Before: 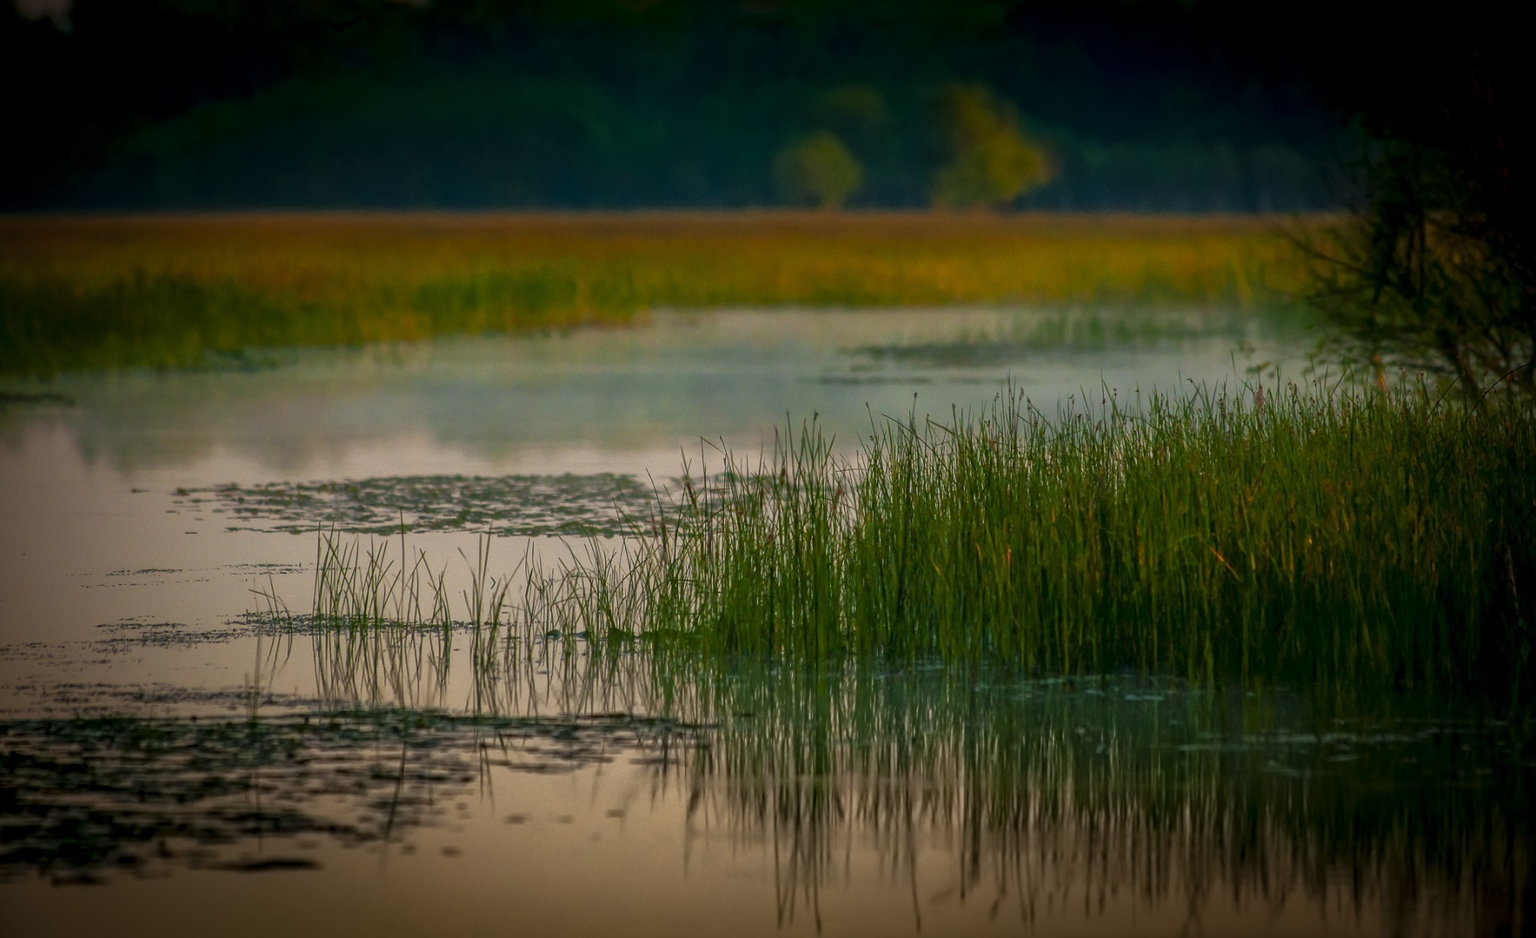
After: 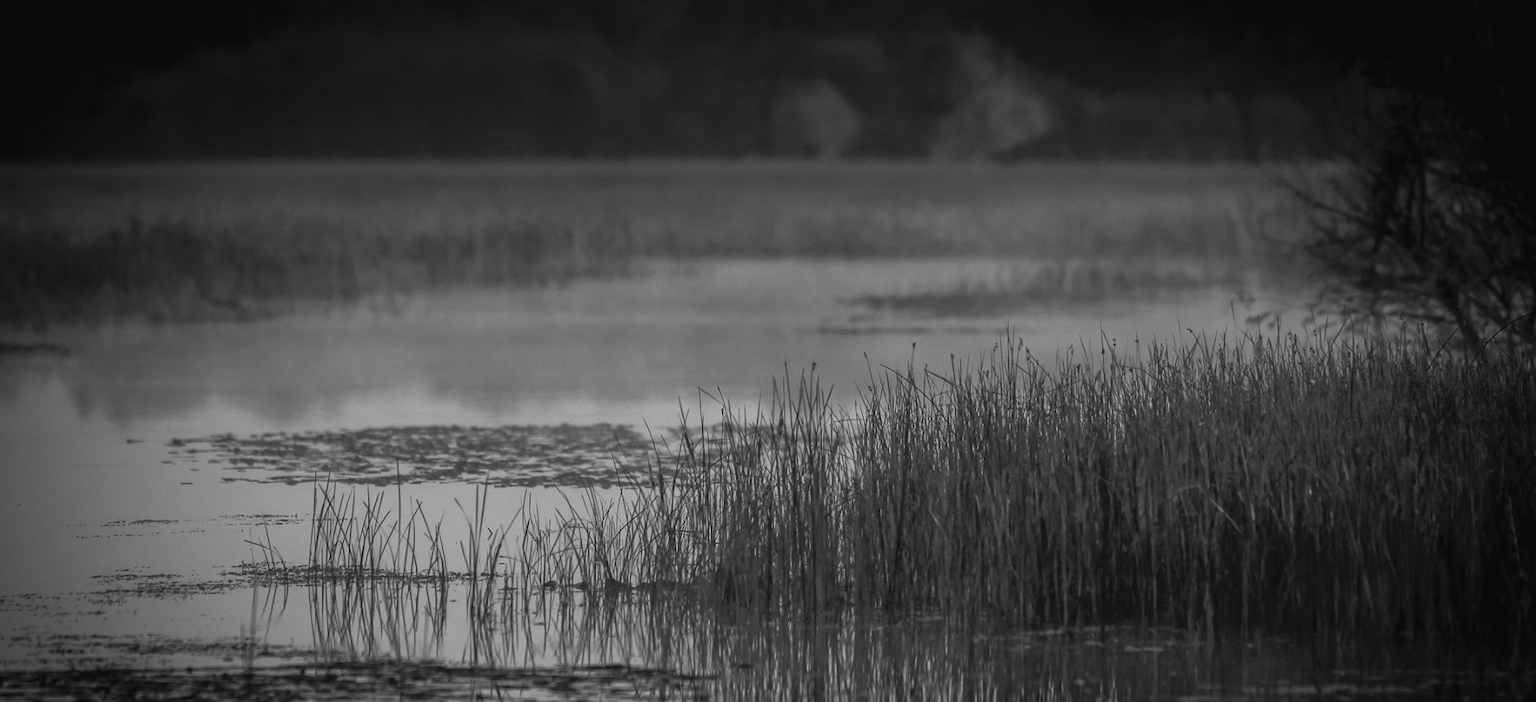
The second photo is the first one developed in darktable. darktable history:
crop: left 0.387%, top 5.469%, bottom 19.809%
monochrome: on, module defaults
contrast brightness saturation: contrast -0.05, saturation -0.41
